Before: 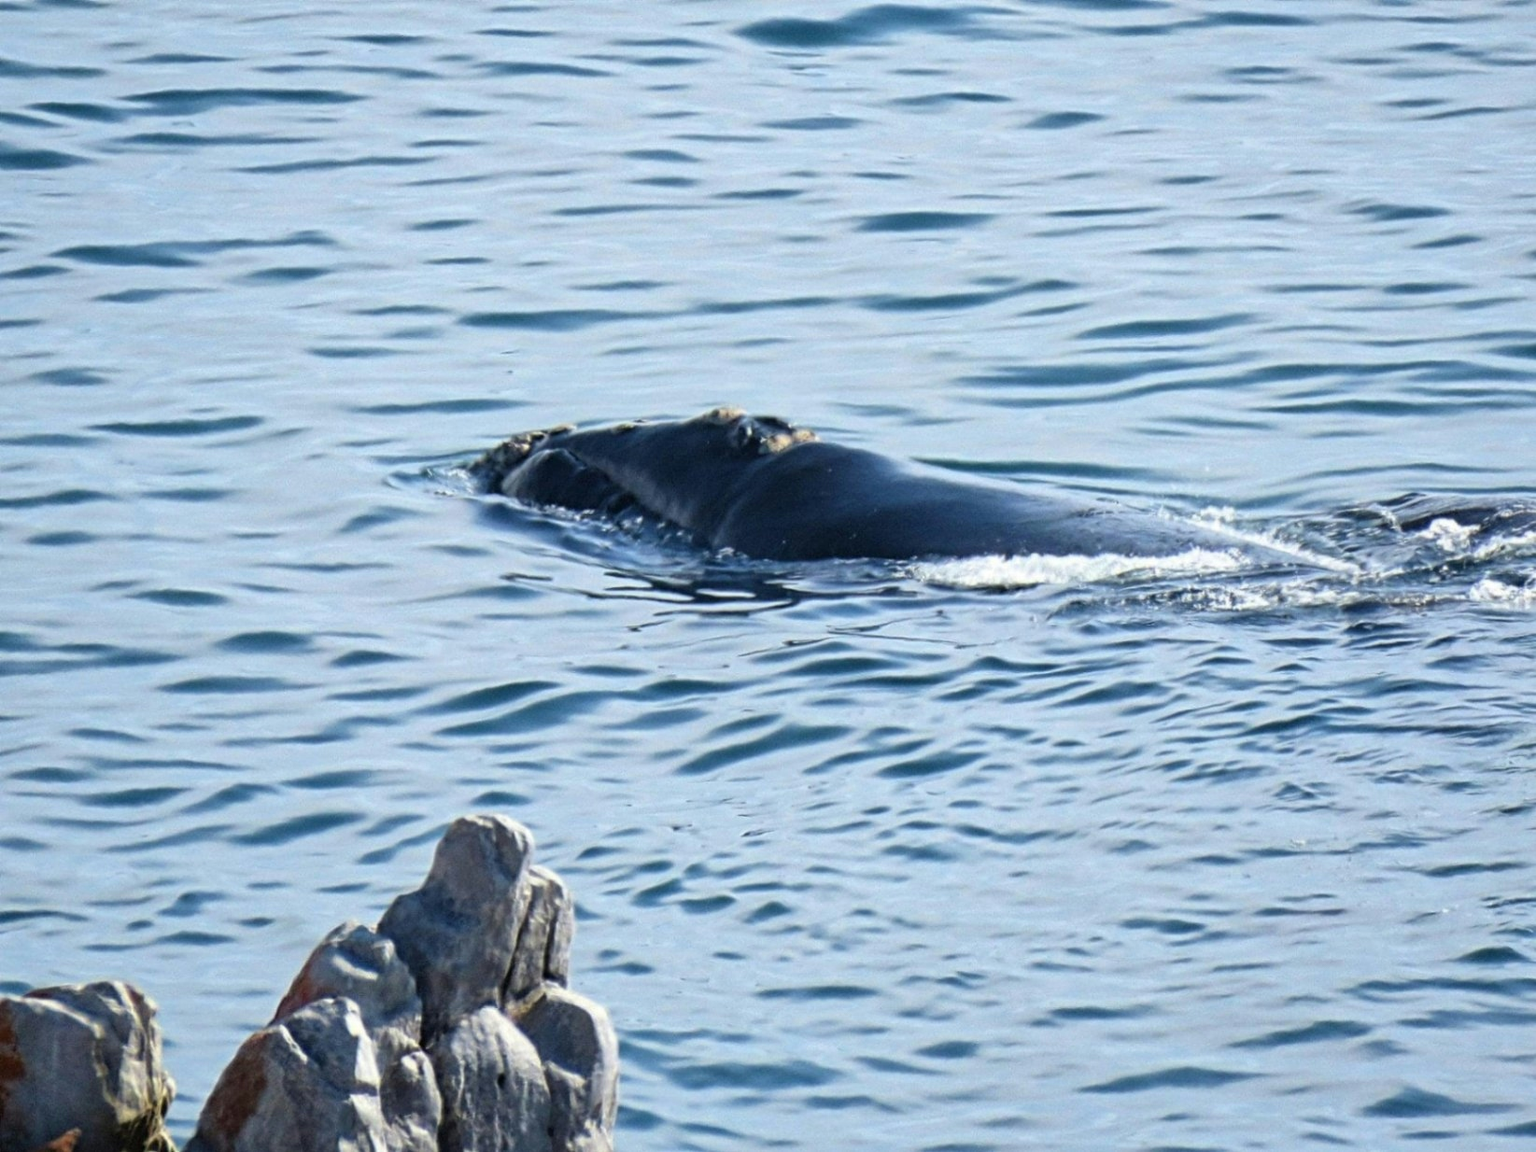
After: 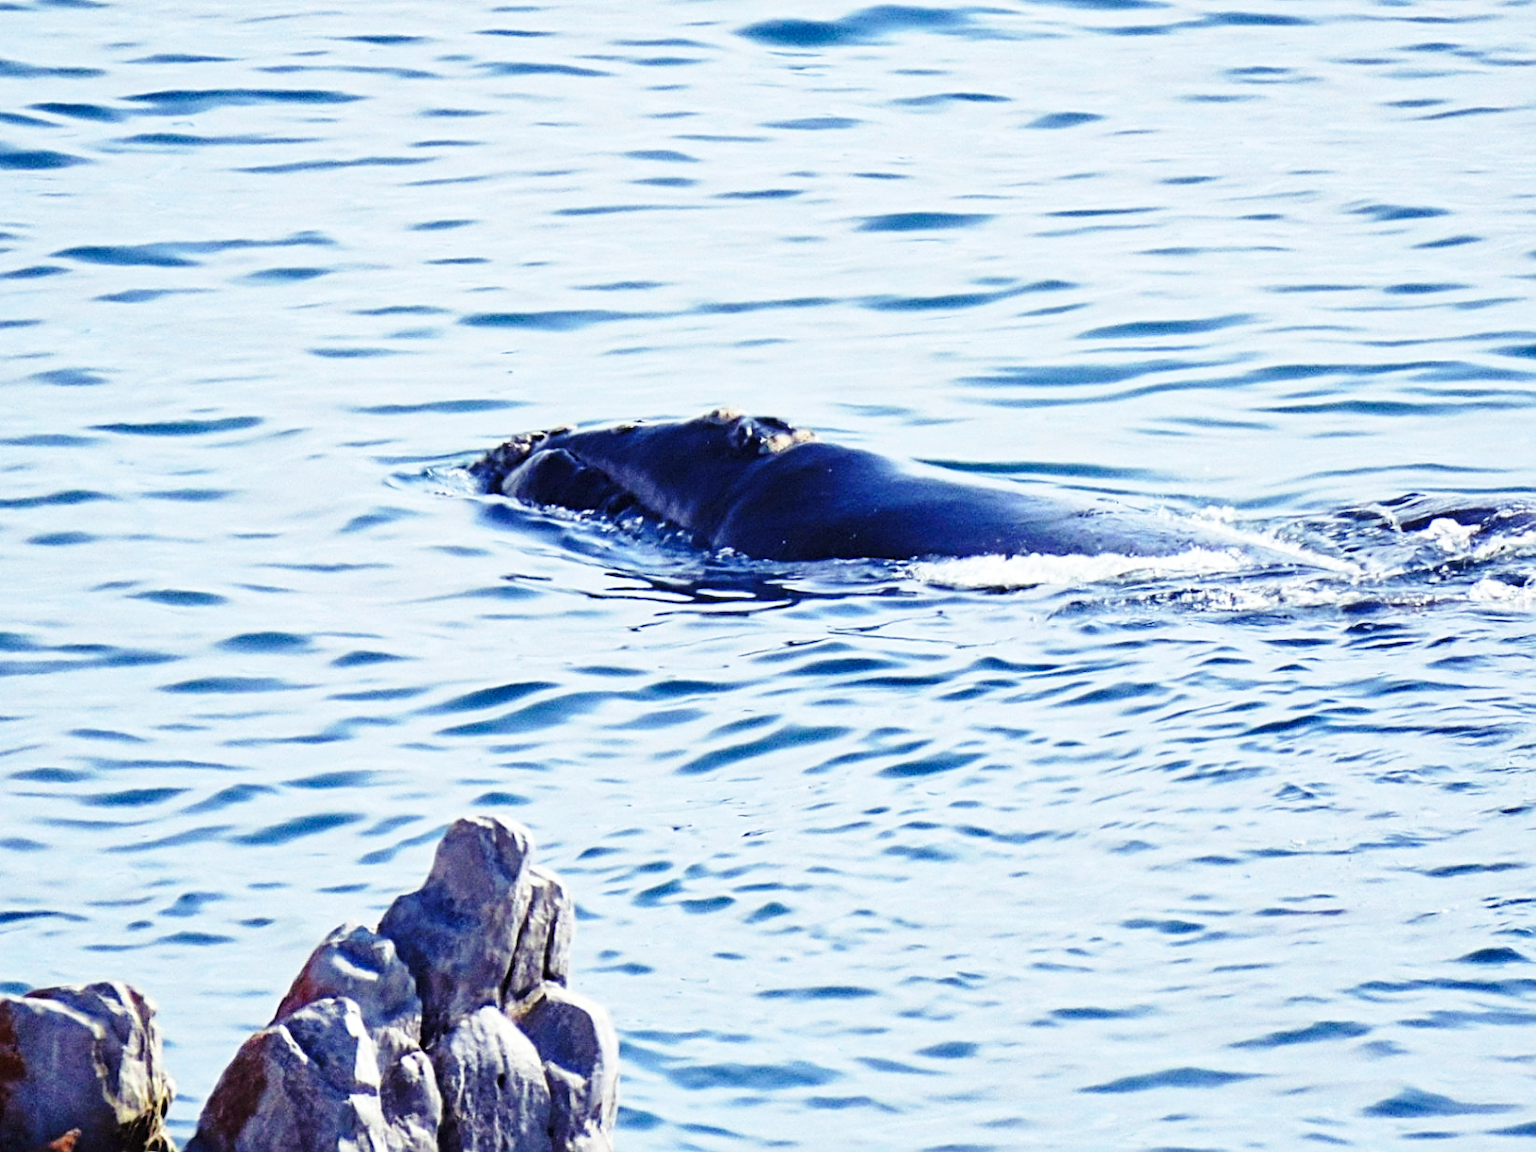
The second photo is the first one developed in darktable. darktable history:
color balance rgb: shadows lift › luminance -21.967%, shadows lift › chroma 8.862%, shadows lift › hue 285.81°, perceptual saturation grading › global saturation 14.921%
base curve: curves: ch0 [(0, 0) (0.028, 0.03) (0.121, 0.232) (0.46, 0.748) (0.859, 0.968) (1, 1)], preserve colors none
sharpen: on, module defaults
tone equalizer: smoothing 1
